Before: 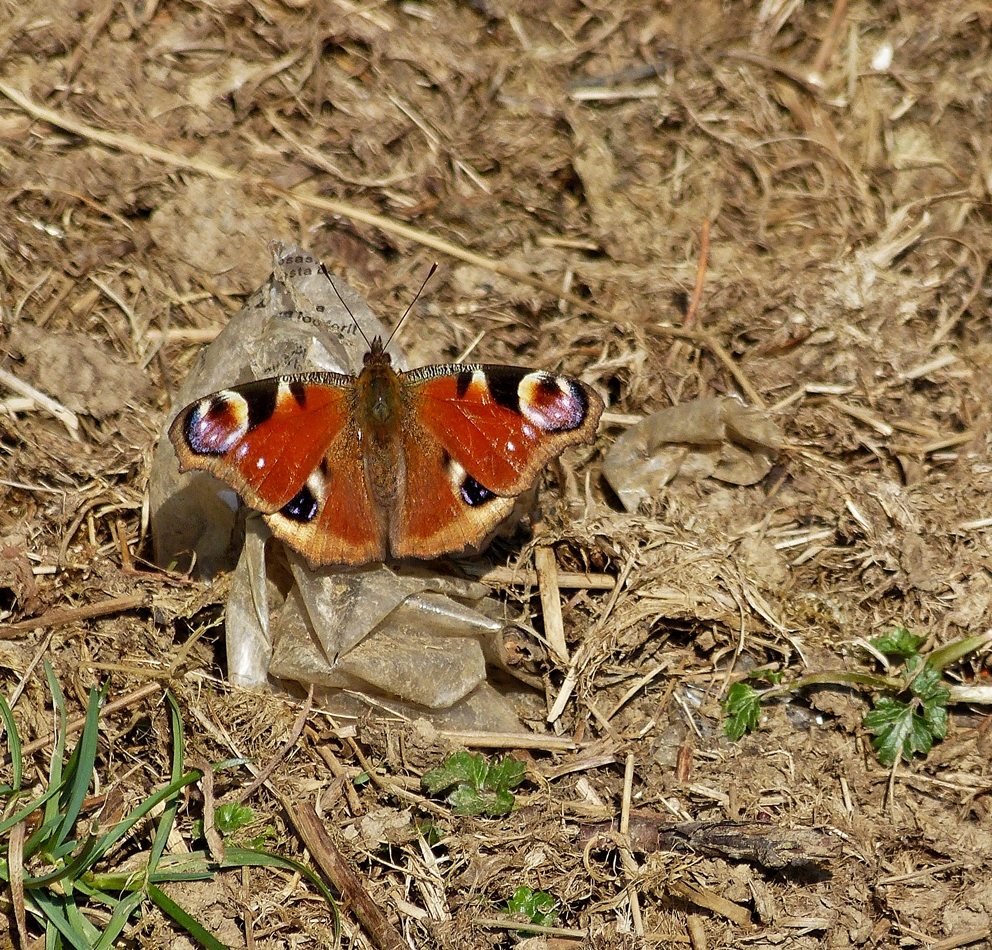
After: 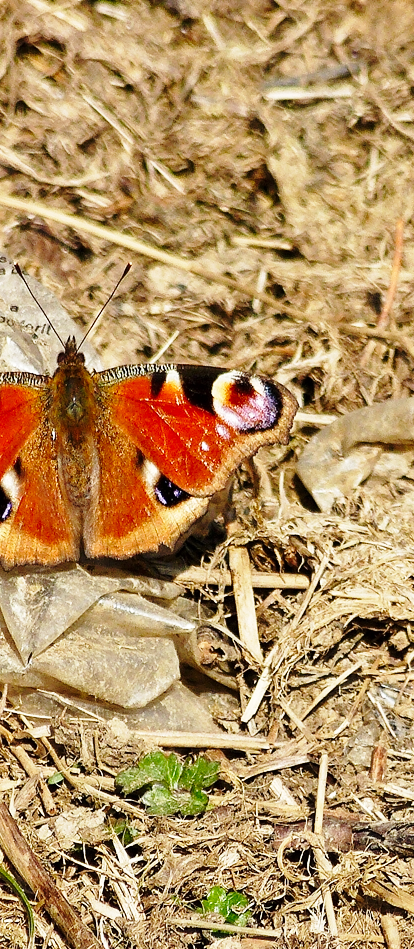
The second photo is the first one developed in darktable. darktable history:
crop: left 30.941%, right 27.318%
base curve: curves: ch0 [(0, 0) (0.028, 0.03) (0.121, 0.232) (0.46, 0.748) (0.859, 0.968) (1, 1)], preserve colors none
